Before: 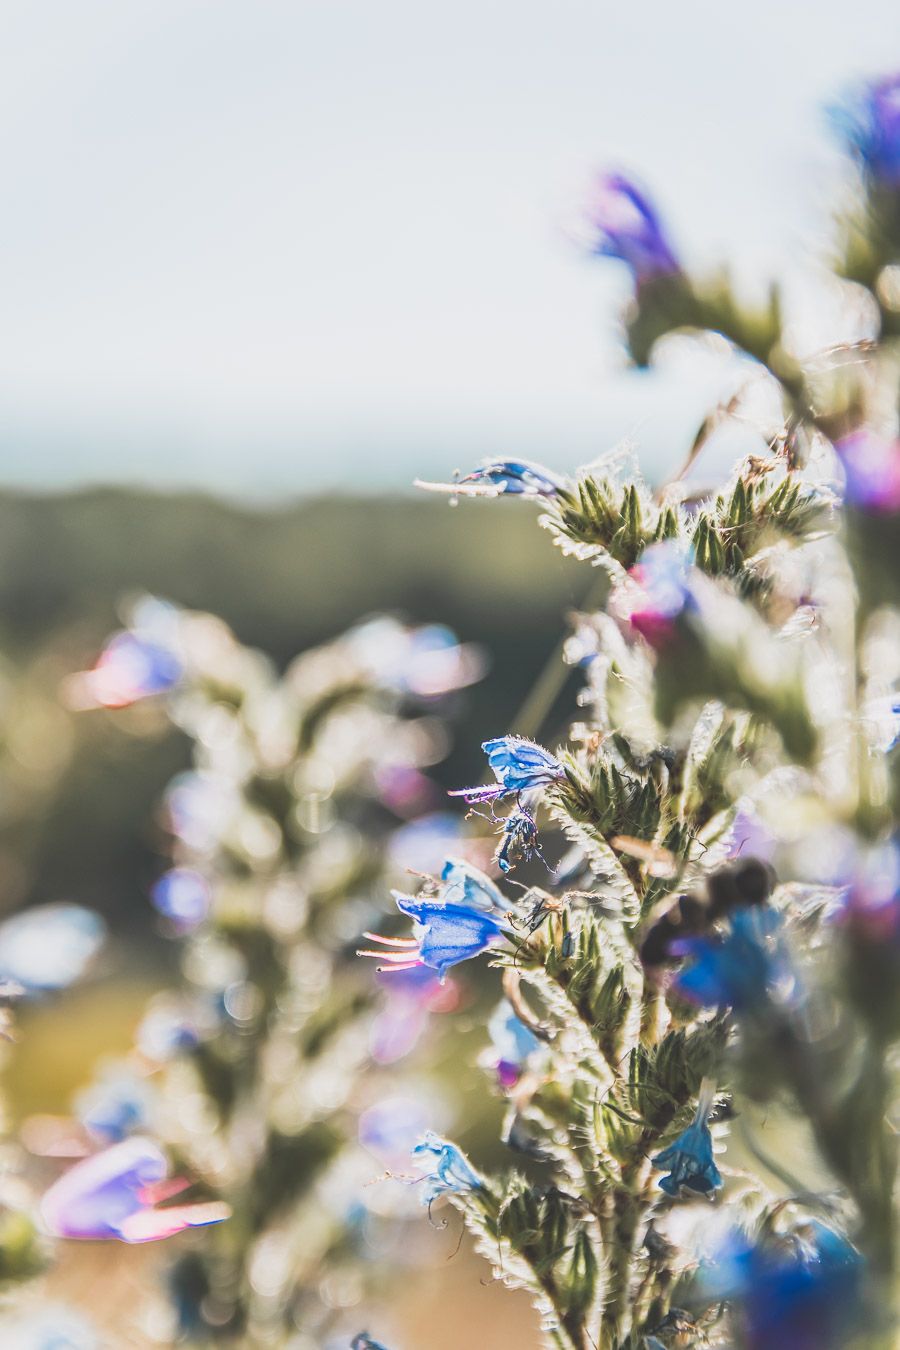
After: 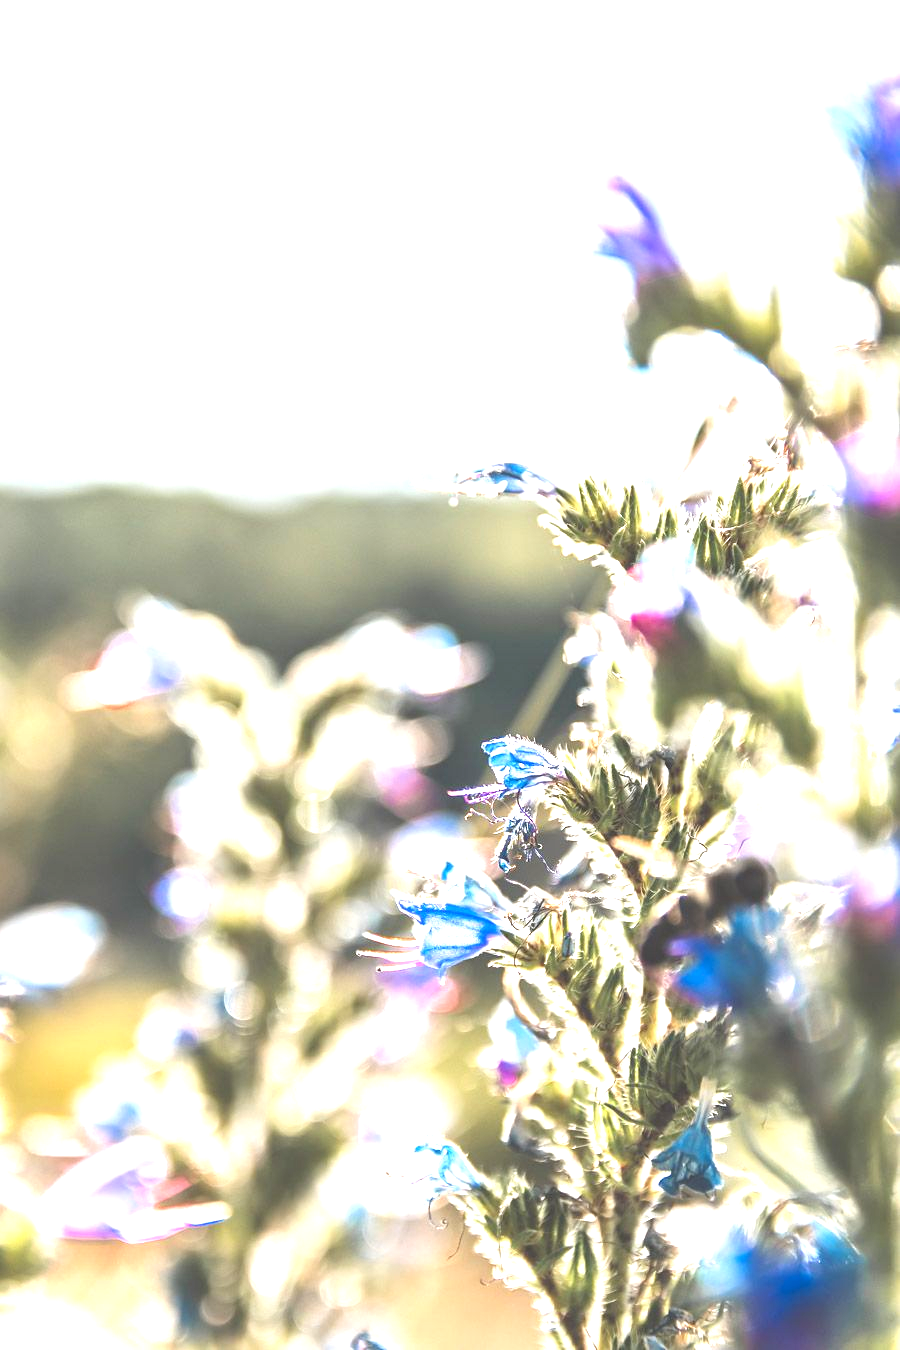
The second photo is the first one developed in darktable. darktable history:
exposure: black level correction 0.001, exposure 1.127 EV, compensate highlight preservation false
